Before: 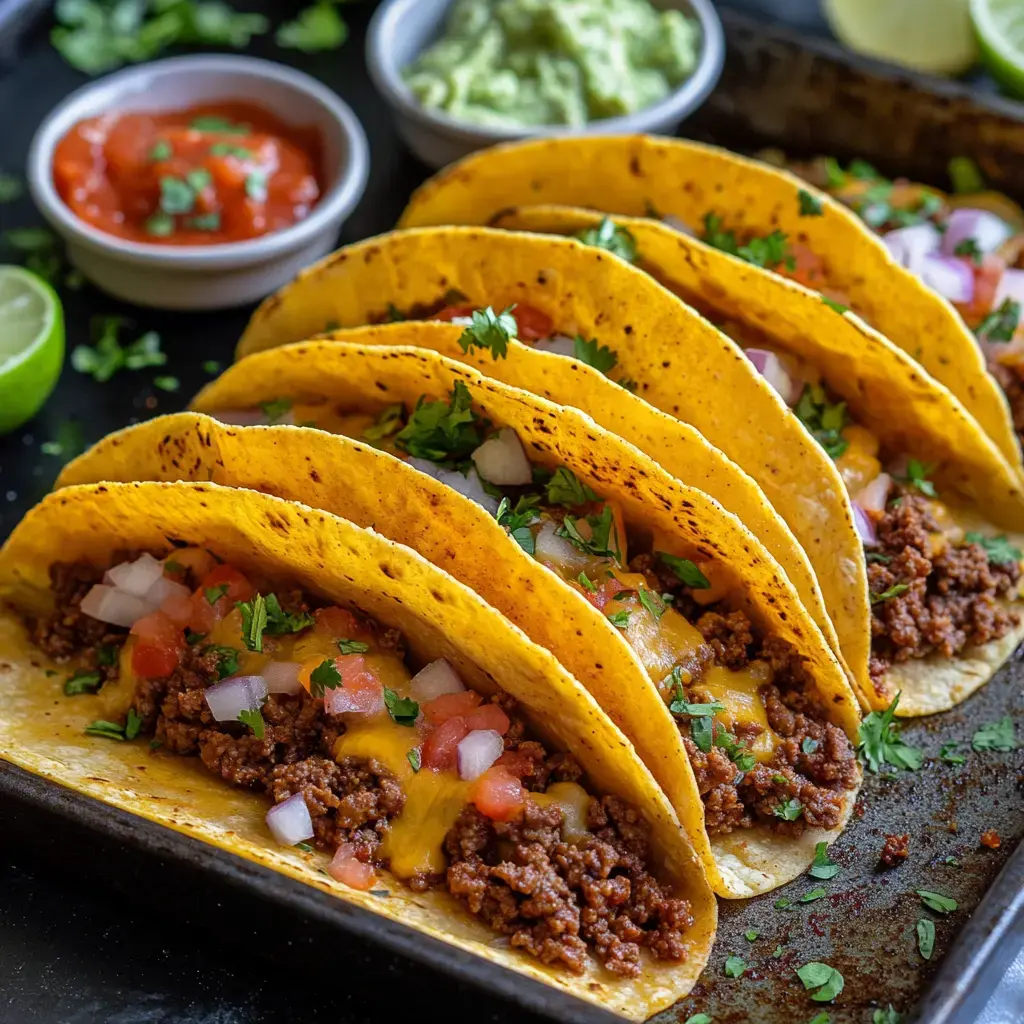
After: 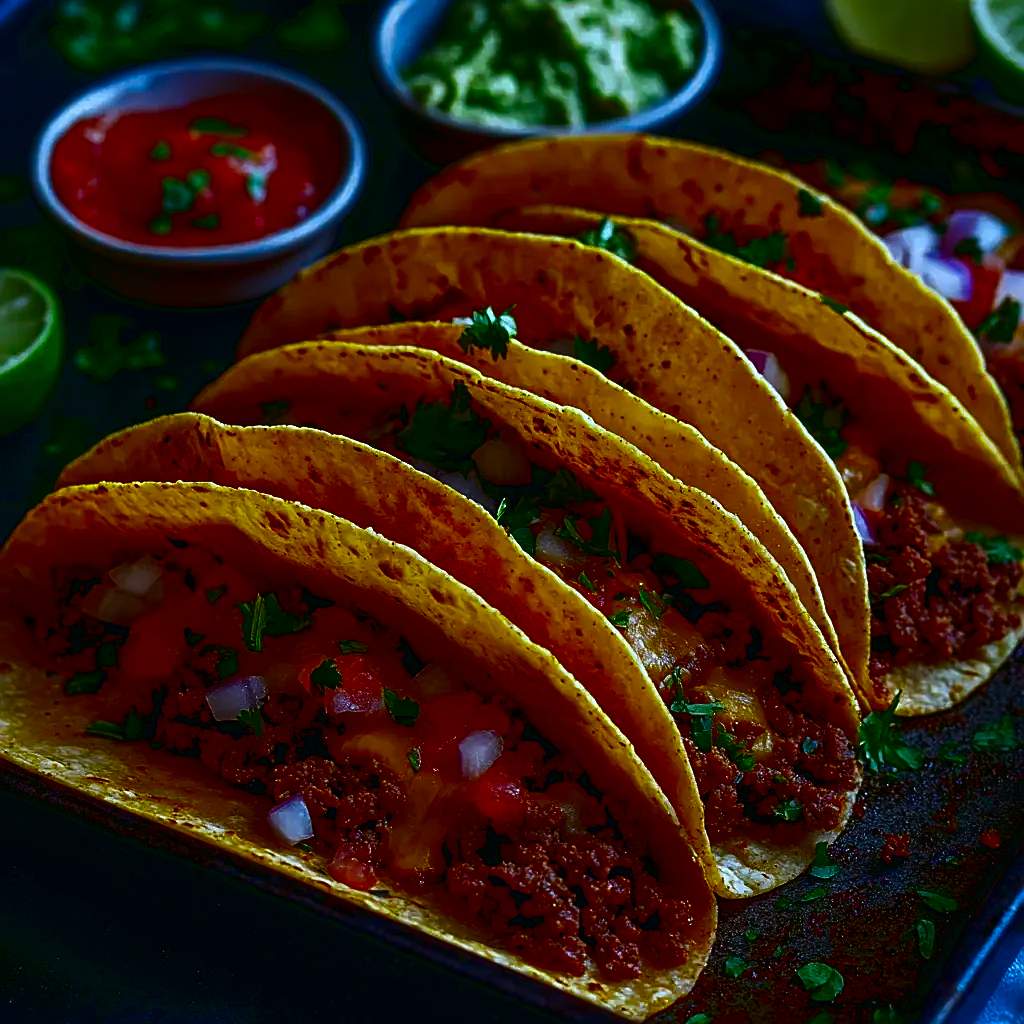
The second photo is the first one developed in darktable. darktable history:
color calibration: x 0.37, y 0.382, temperature 4313.32 K
sharpen: on, module defaults
color balance: lift [1, 0.994, 1.002, 1.006], gamma [0.957, 1.081, 1.016, 0.919], gain [0.97, 0.972, 1.01, 1.028], input saturation 91.06%, output saturation 79.8%
contrast brightness saturation: brightness -1, saturation 1
